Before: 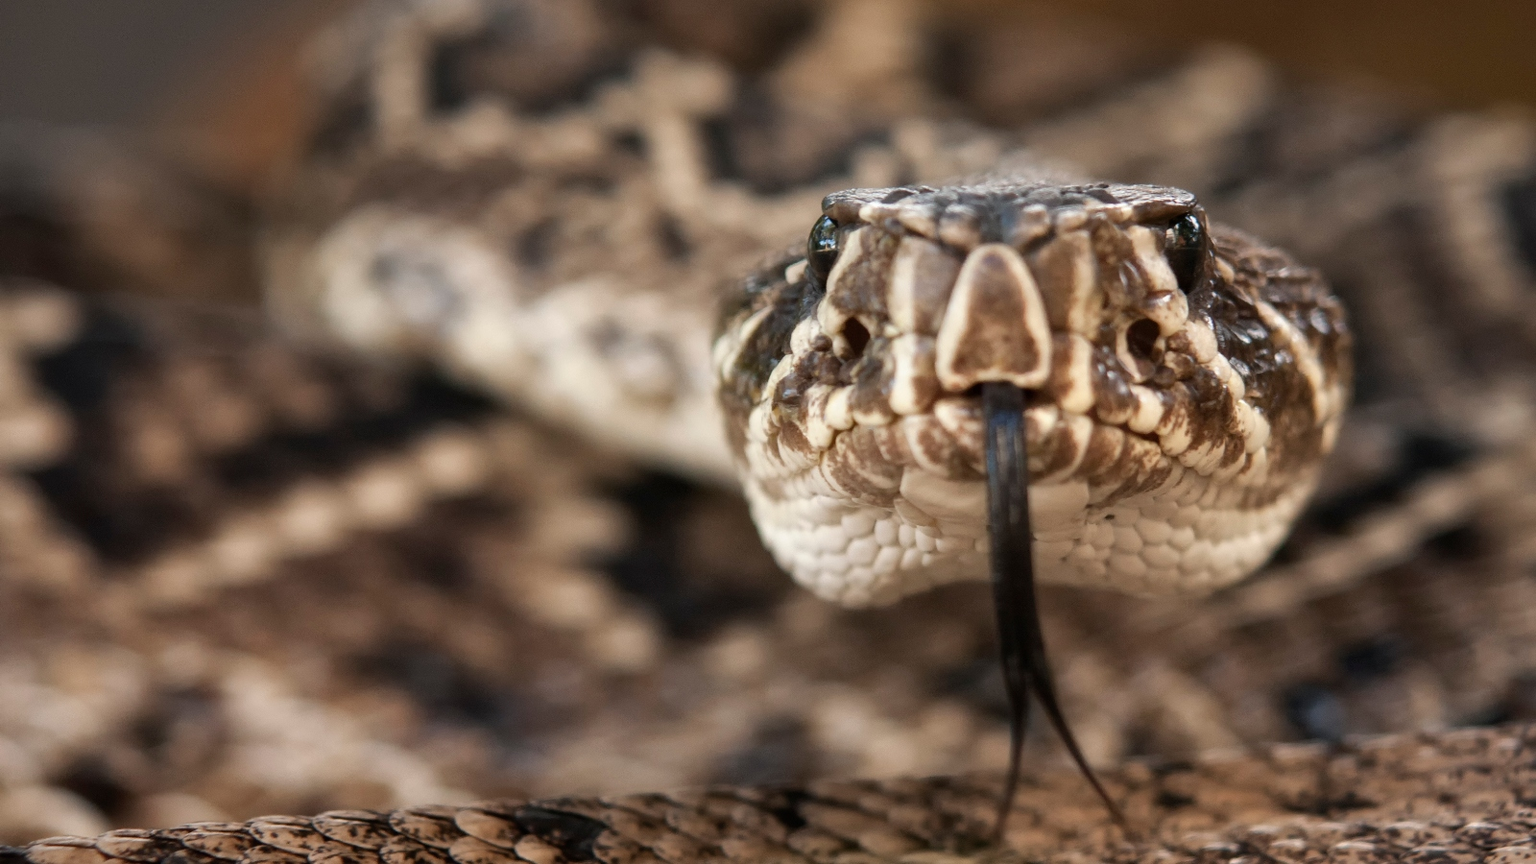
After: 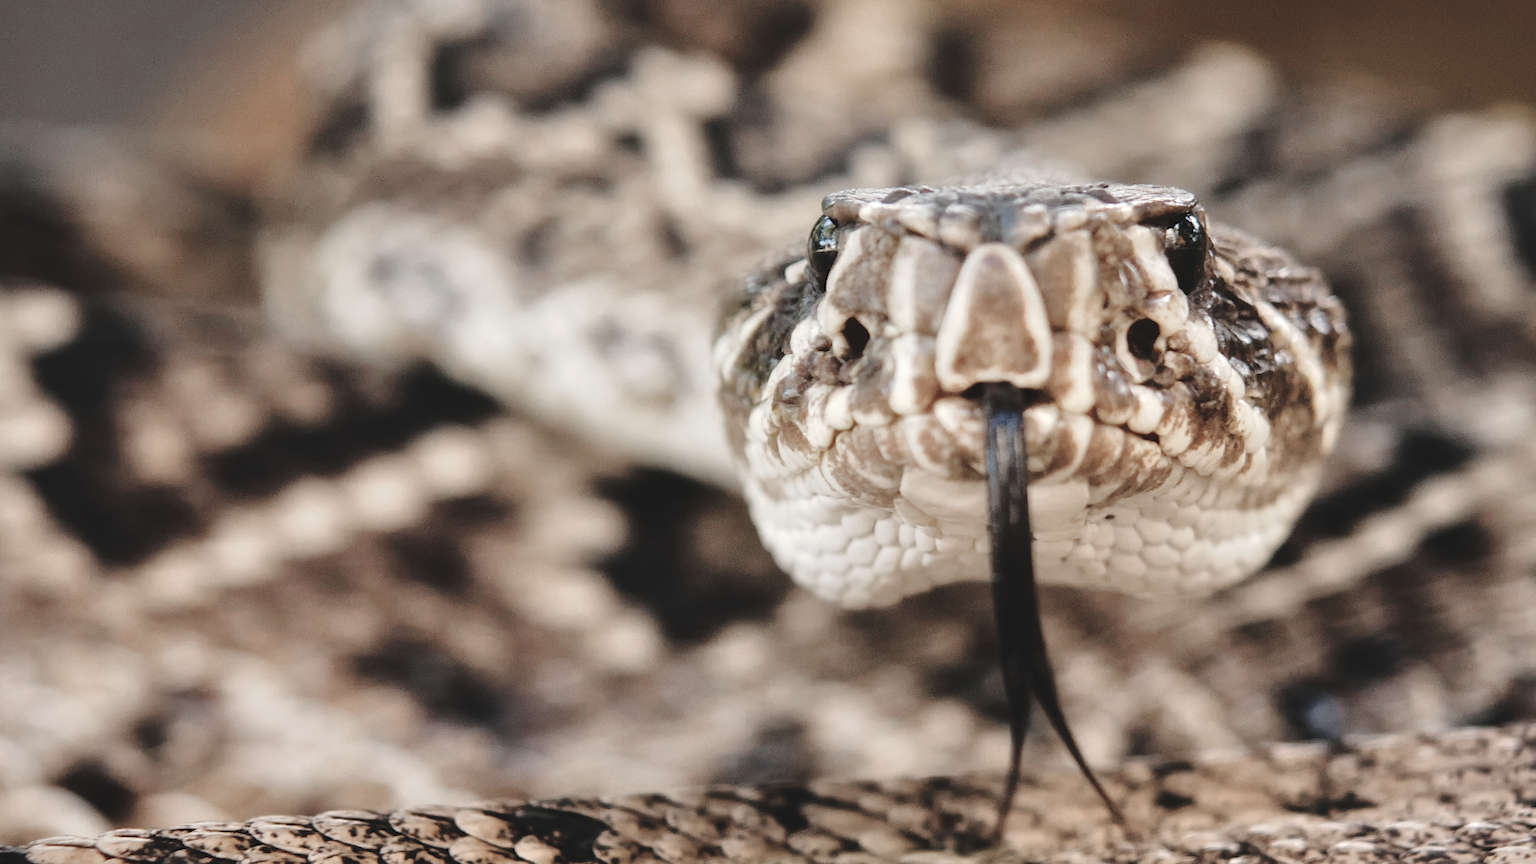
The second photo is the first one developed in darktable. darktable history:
tone equalizer: -8 EV 0.001 EV, -7 EV -0.004 EV, -6 EV 0.009 EV, -5 EV 0.032 EV, -4 EV 0.276 EV, -3 EV 0.644 EV, -2 EV 0.584 EV, -1 EV 0.187 EV, +0 EV 0.024 EV
color zones: curves: ch0 [(0, 0.559) (0.153, 0.551) (0.229, 0.5) (0.429, 0.5) (0.571, 0.5) (0.714, 0.5) (0.857, 0.5) (1, 0.559)]; ch1 [(0, 0.417) (0.112, 0.336) (0.213, 0.26) (0.429, 0.34) (0.571, 0.35) (0.683, 0.331) (0.857, 0.344) (1, 0.417)]
tone curve: curves: ch0 [(0, 0) (0.003, 0.09) (0.011, 0.095) (0.025, 0.097) (0.044, 0.108) (0.069, 0.117) (0.1, 0.129) (0.136, 0.151) (0.177, 0.185) (0.224, 0.229) (0.277, 0.299) (0.335, 0.379) (0.399, 0.469) (0.468, 0.55) (0.543, 0.629) (0.623, 0.702) (0.709, 0.775) (0.801, 0.85) (0.898, 0.91) (1, 1)], preserve colors none
